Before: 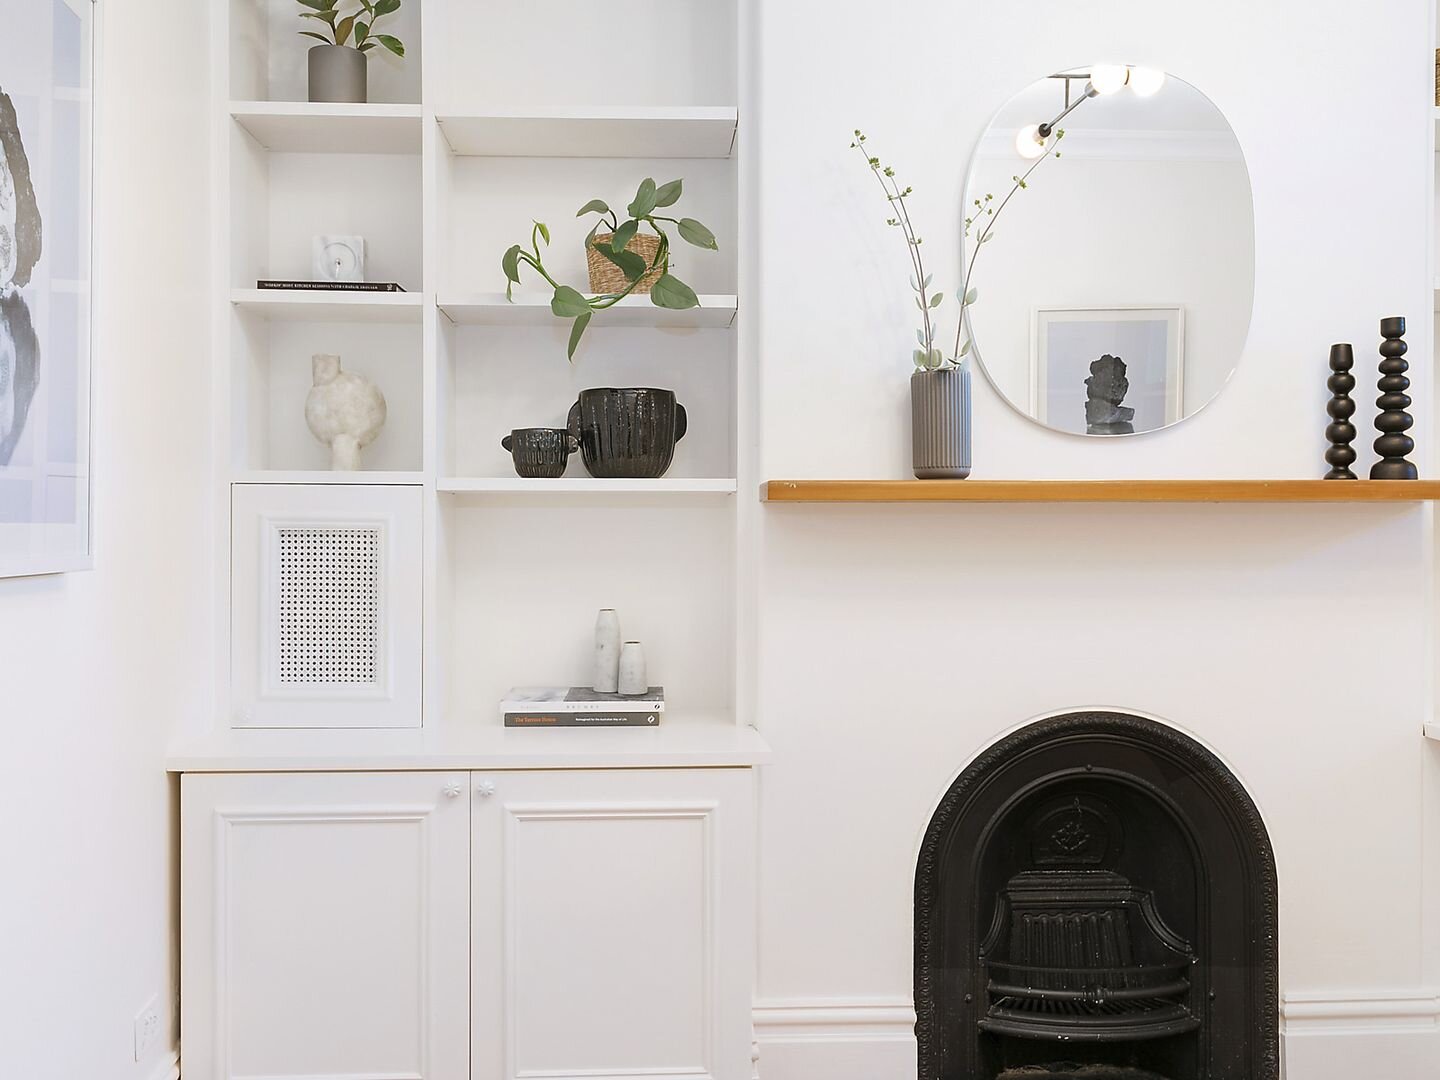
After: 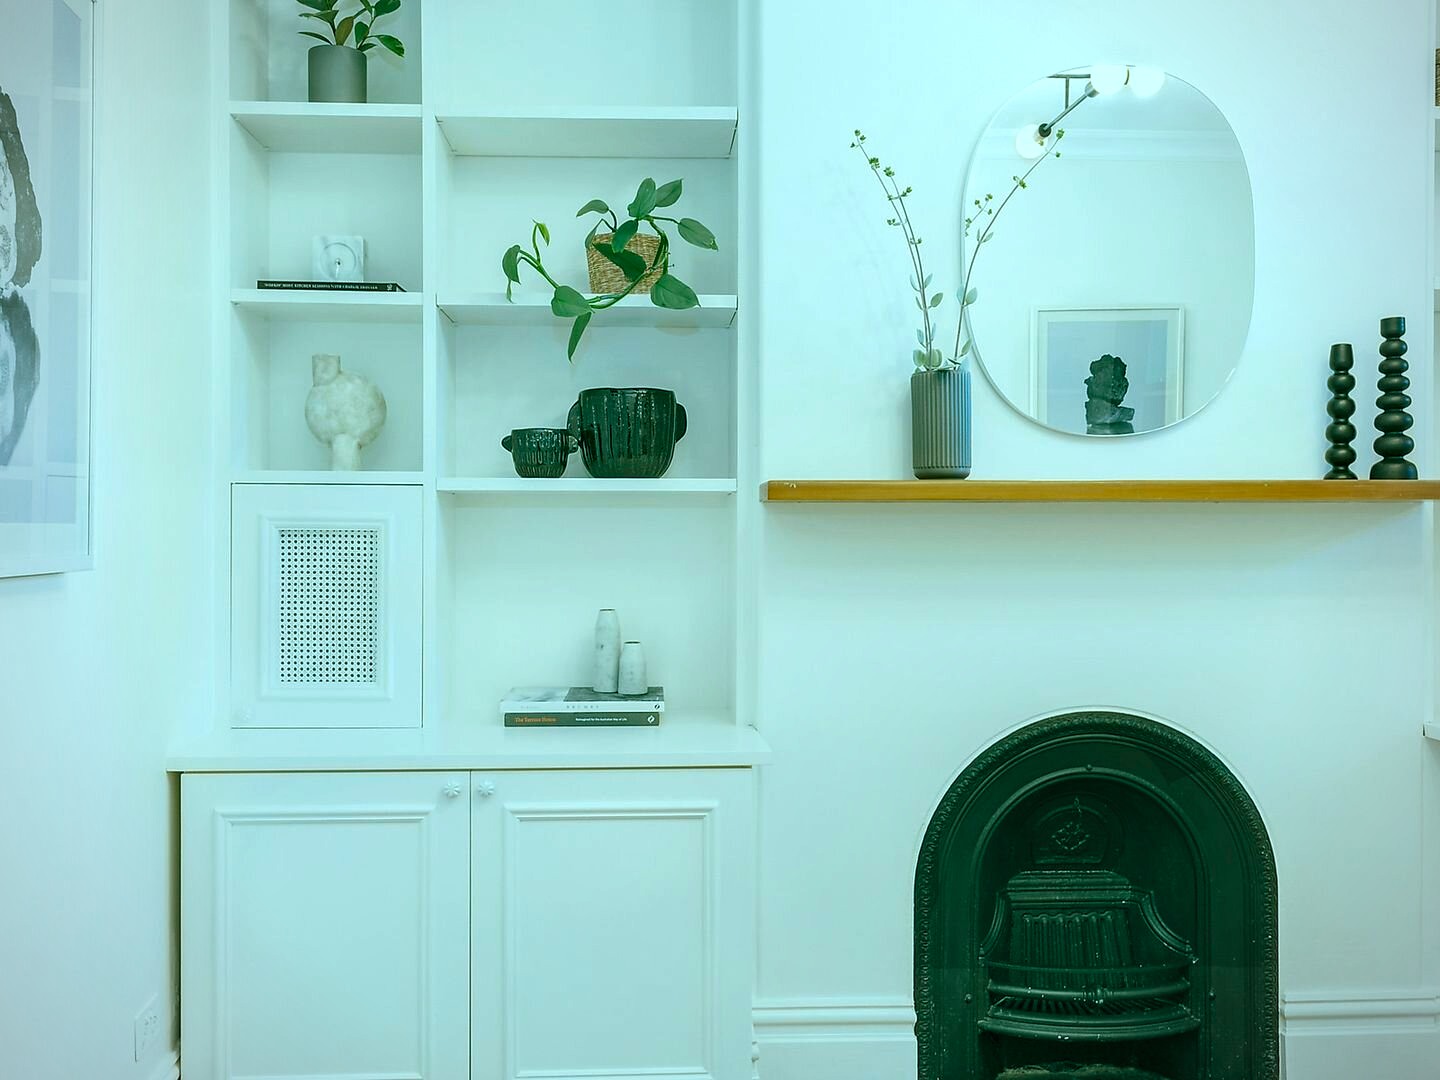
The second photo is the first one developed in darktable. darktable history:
color balance rgb: shadows lift › chroma 11.71%, shadows lift › hue 133.46°, power › chroma 2.15%, power › hue 166.83°, highlights gain › chroma 4%, highlights gain › hue 200.2°, perceptual saturation grading › global saturation 18.05%
vignetting: fall-off radius 63.6%
local contrast: detail 130%
